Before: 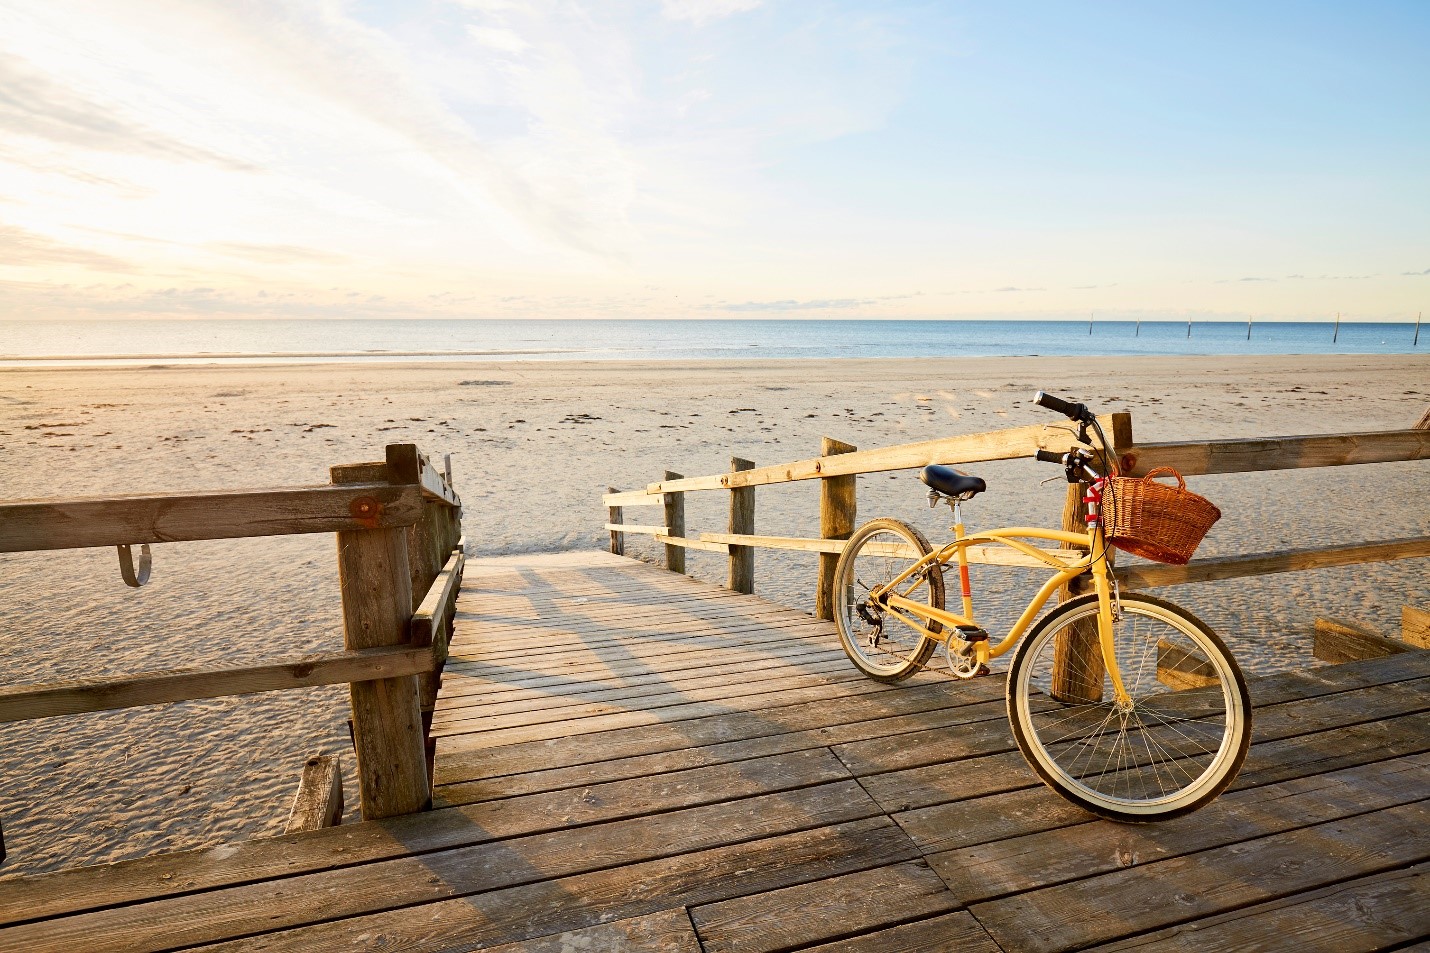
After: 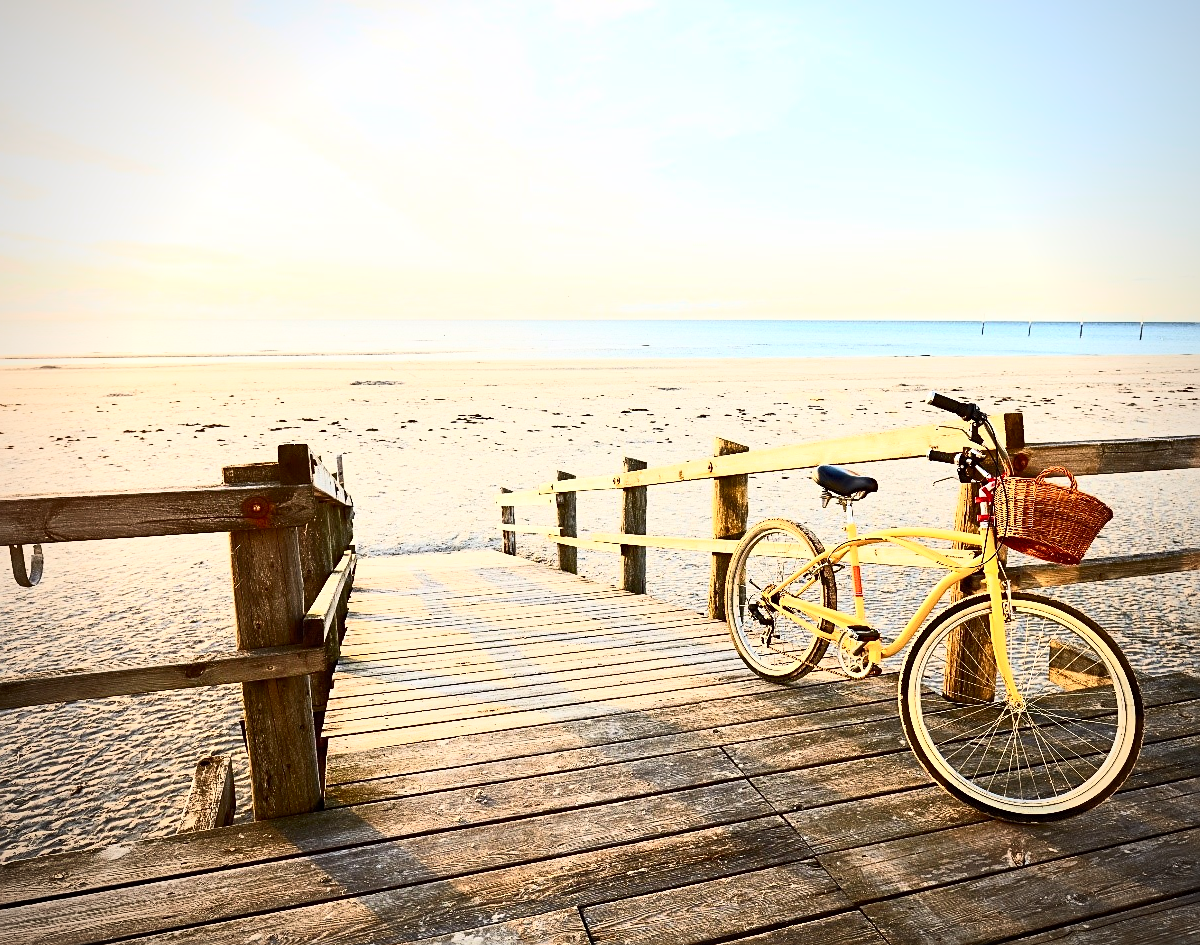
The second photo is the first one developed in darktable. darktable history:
crop: left 7.598%, right 7.873%
sharpen: on, module defaults
contrast brightness saturation: contrast 0.62, brightness 0.34, saturation 0.14
vignetting: fall-off radius 60.65%
